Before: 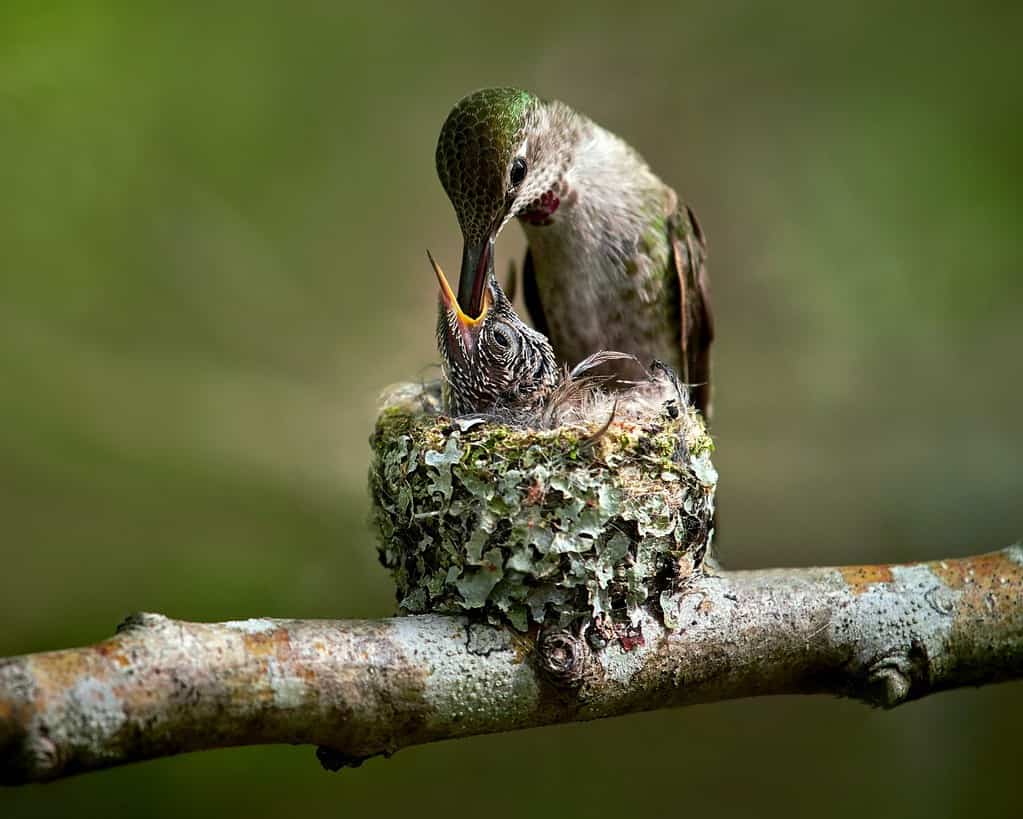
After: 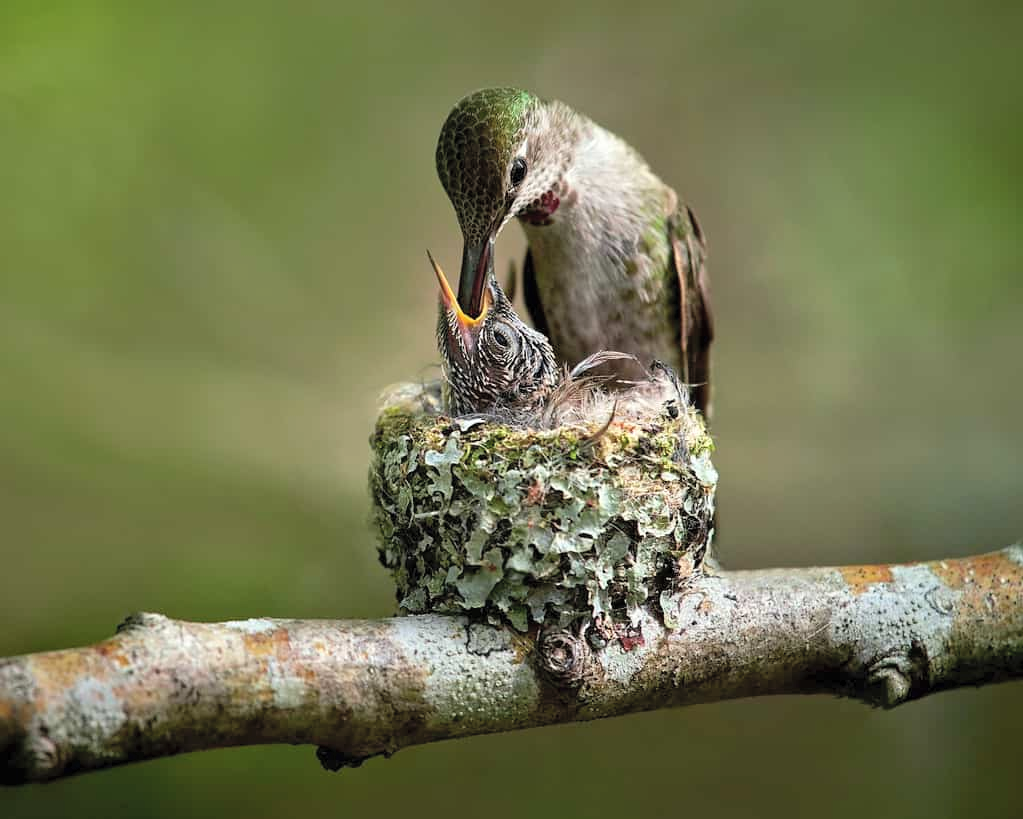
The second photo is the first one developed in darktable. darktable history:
contrast brightness saturation: brightness 0.151
